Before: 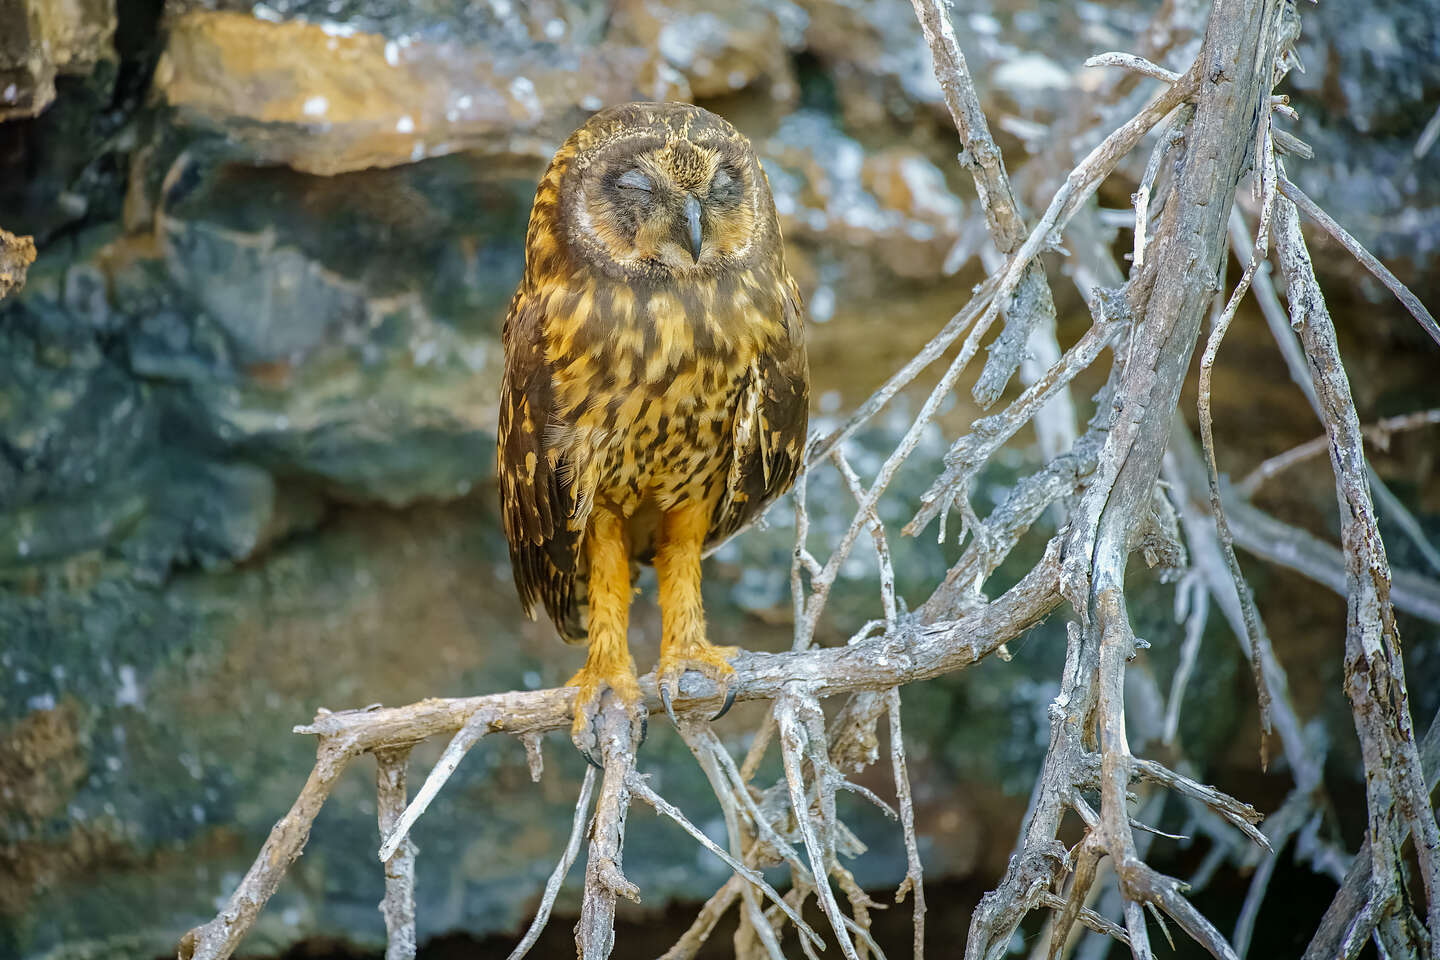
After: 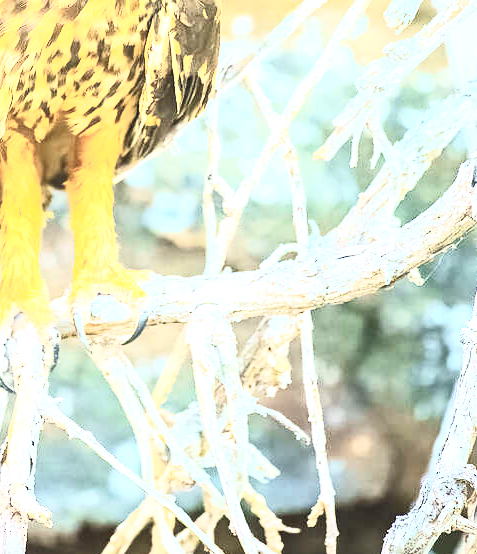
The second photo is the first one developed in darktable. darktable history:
exposure: black level correction 0, exposure 1.5 EV, compensate highlight preservation false
contrast brightness saturation: contrast 0.43, brightness 0.56, saturation -0.19
crop: left 40.878%, top 39.176%, right 25.993%, bottom 3.081%
